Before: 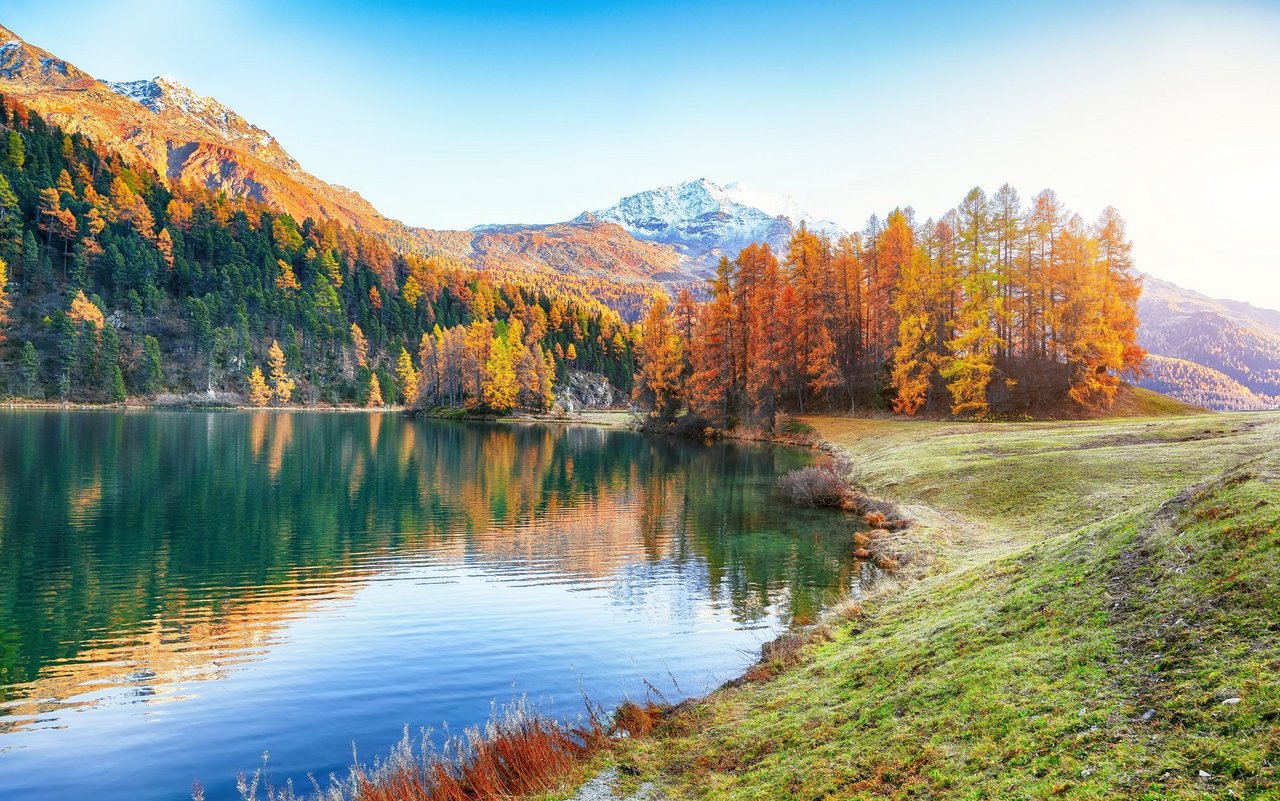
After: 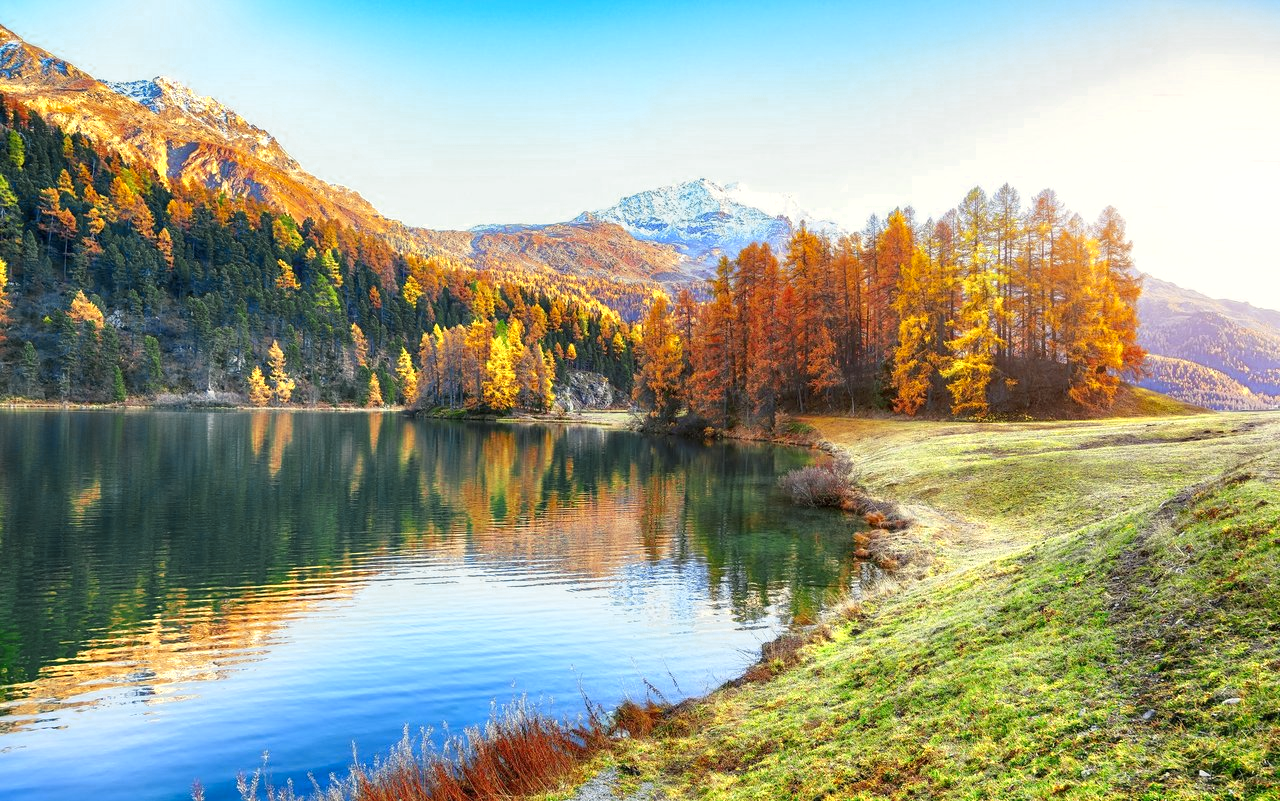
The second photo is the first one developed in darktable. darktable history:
color correction: highlights b* 3
color zones: curves: ch0 [(0, 0.485) (0.178, 0.476) (0.261, 0.623) (0.411, 0.403) (0.708, 0.603) (0.934, 0.412)]; ch1 [(0.003, 0.485) (0.149, 0.496) (0.229, 0.584) (0.326, 0.551) (0.484, 0.262) (0.757, 0.643)]
